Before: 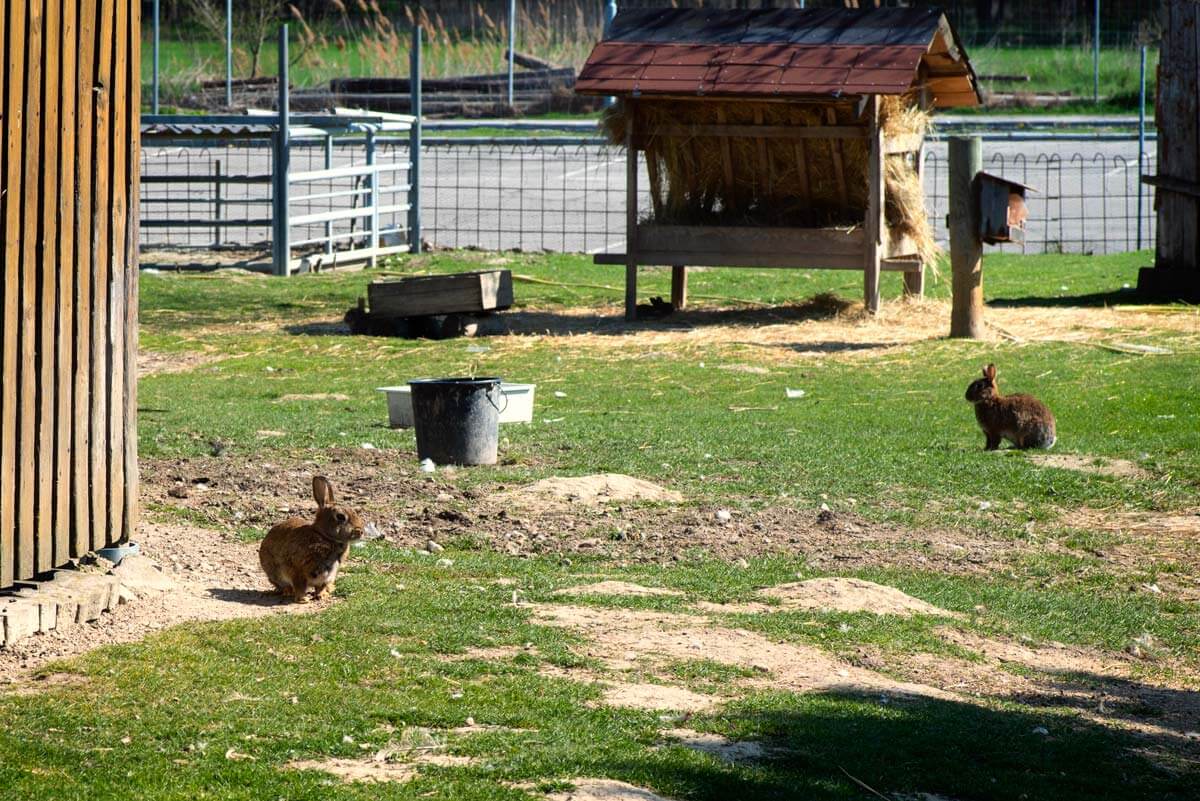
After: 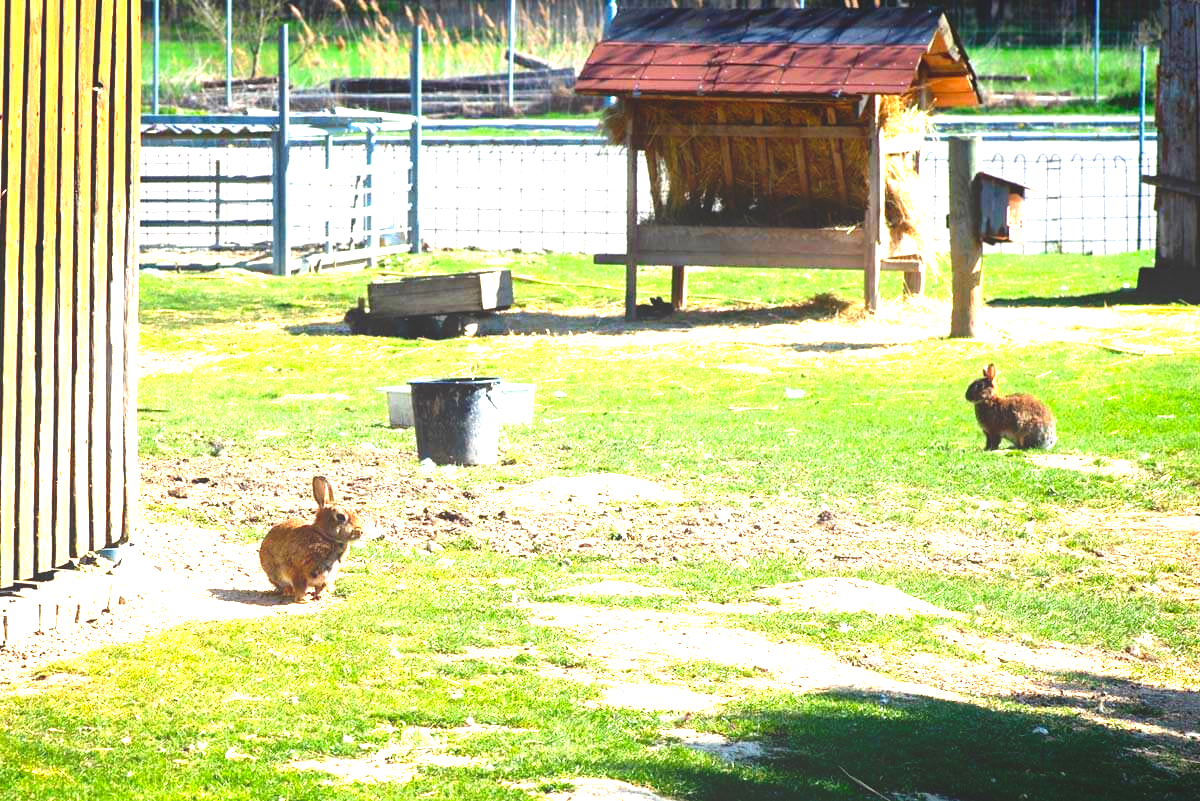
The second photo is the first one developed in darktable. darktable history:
local contrast: detail 70%
levels: levels [0, 0.281, 0.562]
